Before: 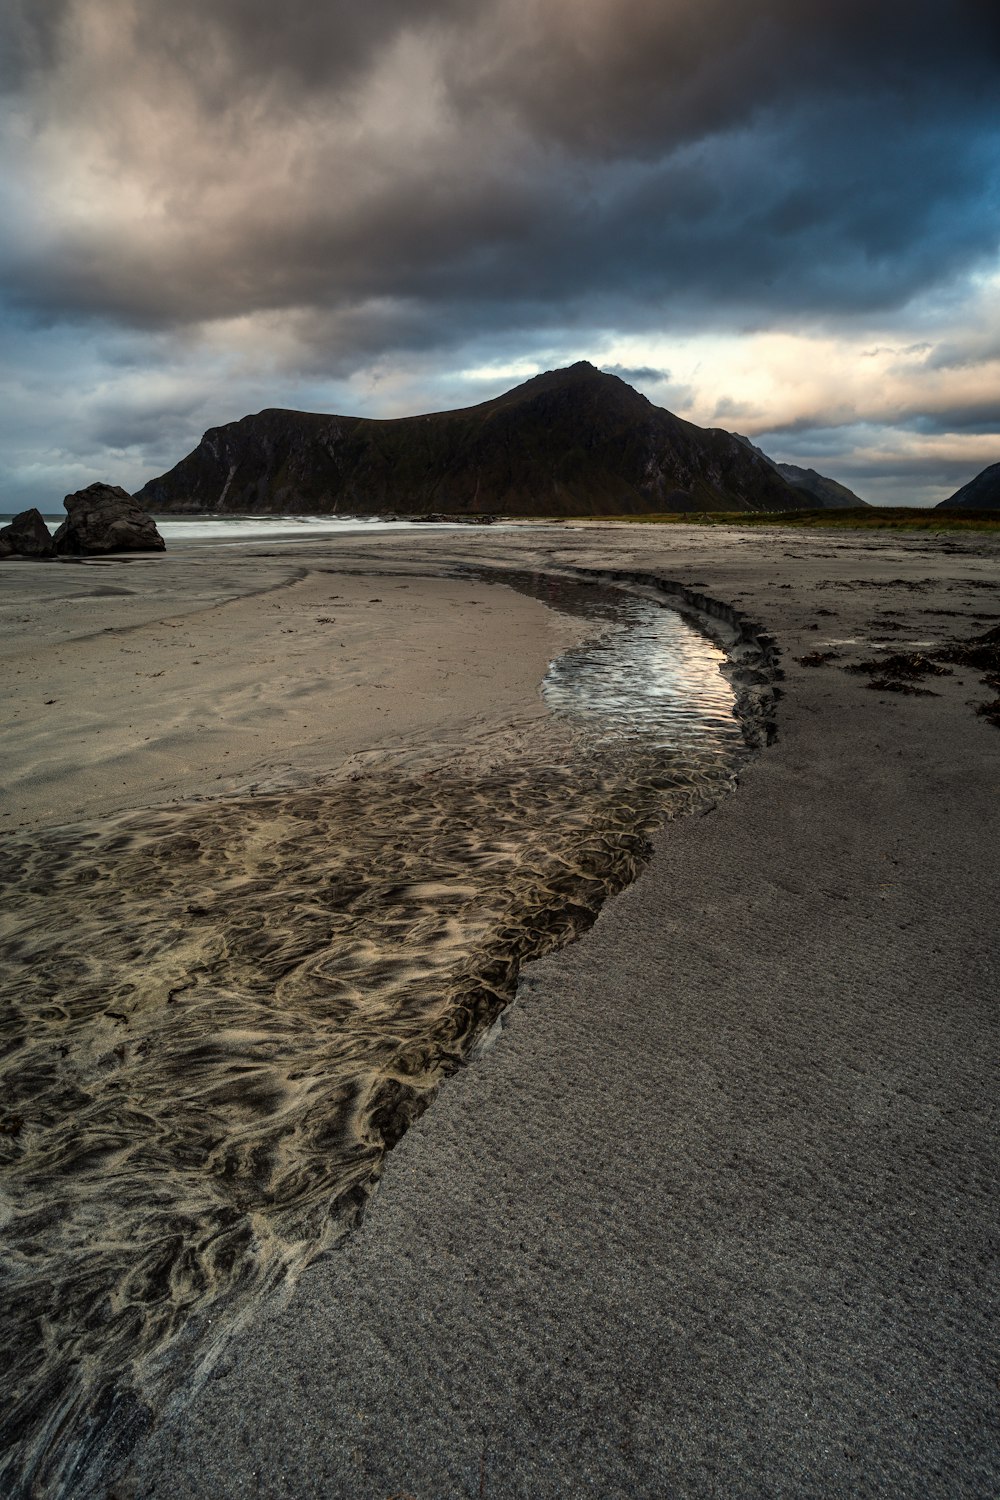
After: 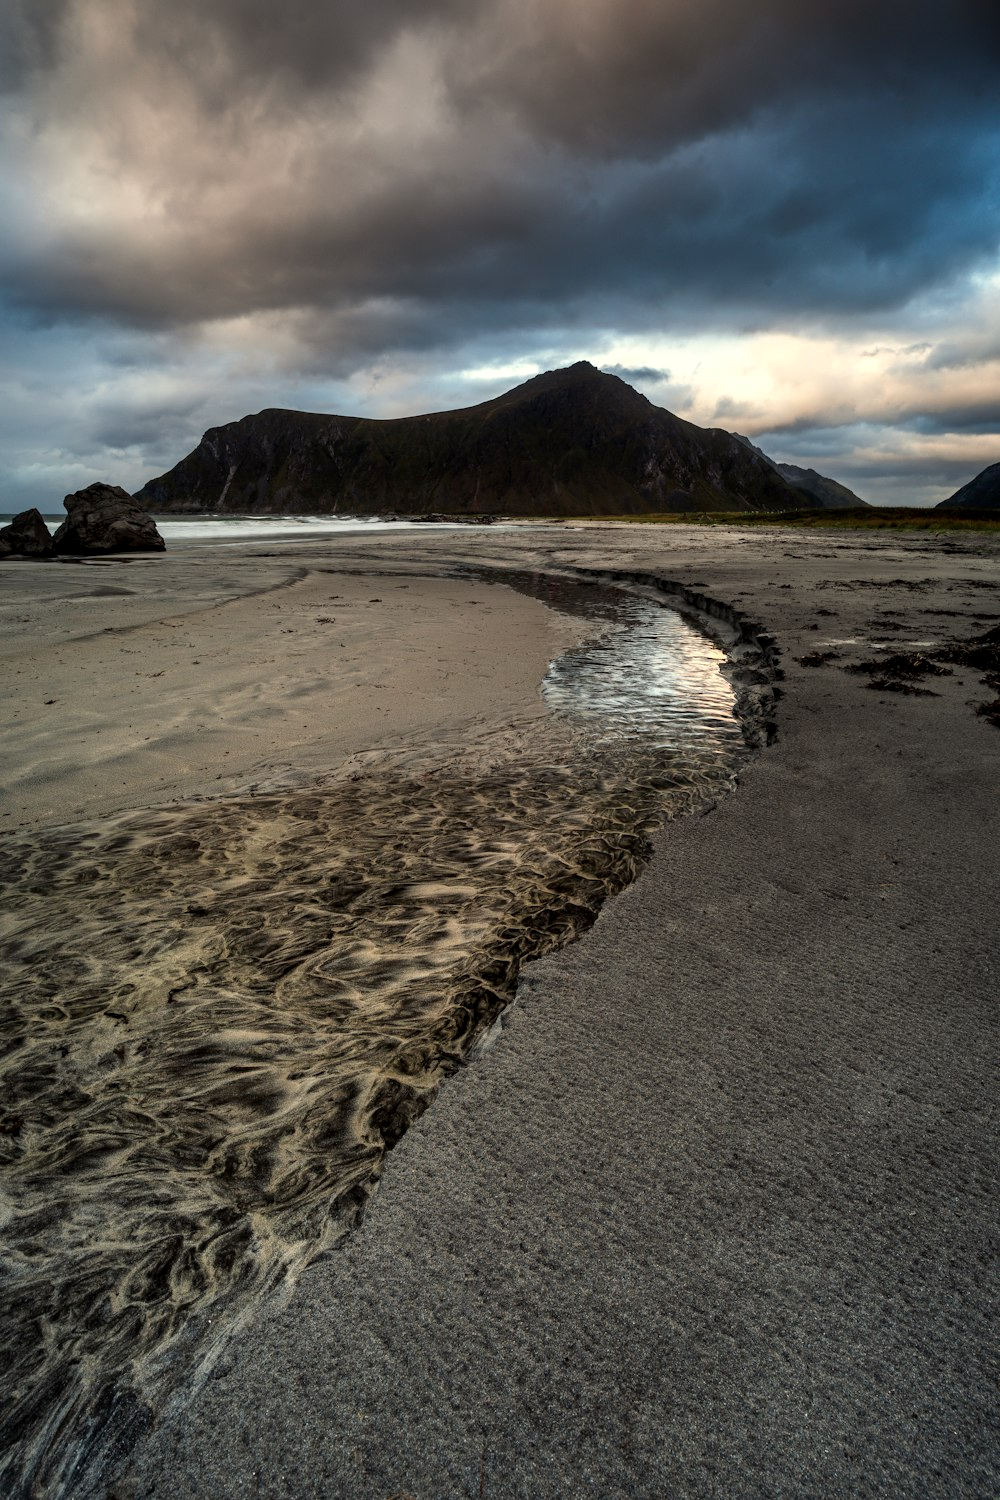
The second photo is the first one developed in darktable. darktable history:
contrast equalizer: octaves 7, y [[0.783, 0.666, 0.575, 0.77, 0.556, 0.501], [0.5 ×6], [0.5 ×6], [0, 0.02, 0.272, 0.399, 0.062, 0], [0 ×6]], mix 0.161
shadows and highlights: shadows 20.81, highlights -36.16, highlights color adjustment 73.13%, soften with gaussian
